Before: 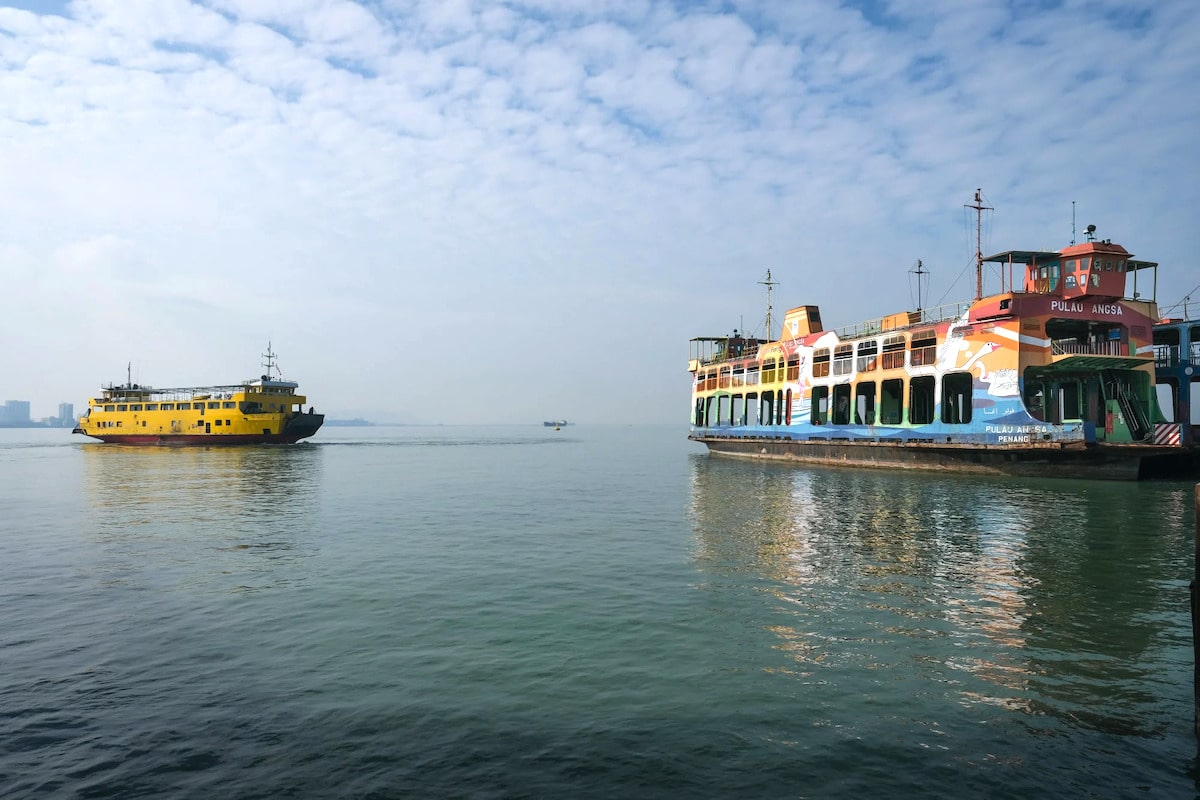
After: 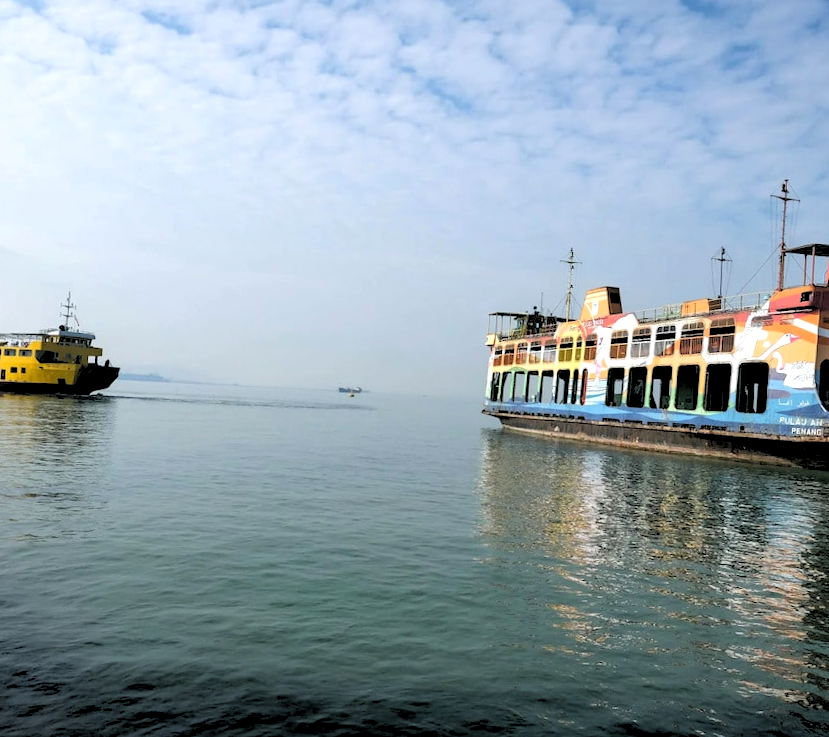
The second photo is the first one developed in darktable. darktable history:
crop and rotate: angle -3.27°, left 14.277%, top 0.028%, right 10.766%, bottom 0.028%
rgb levels: levels [[0.029, 0.461, 0.922], [0, 0.5, 1], [0, 0.5, 1]]
